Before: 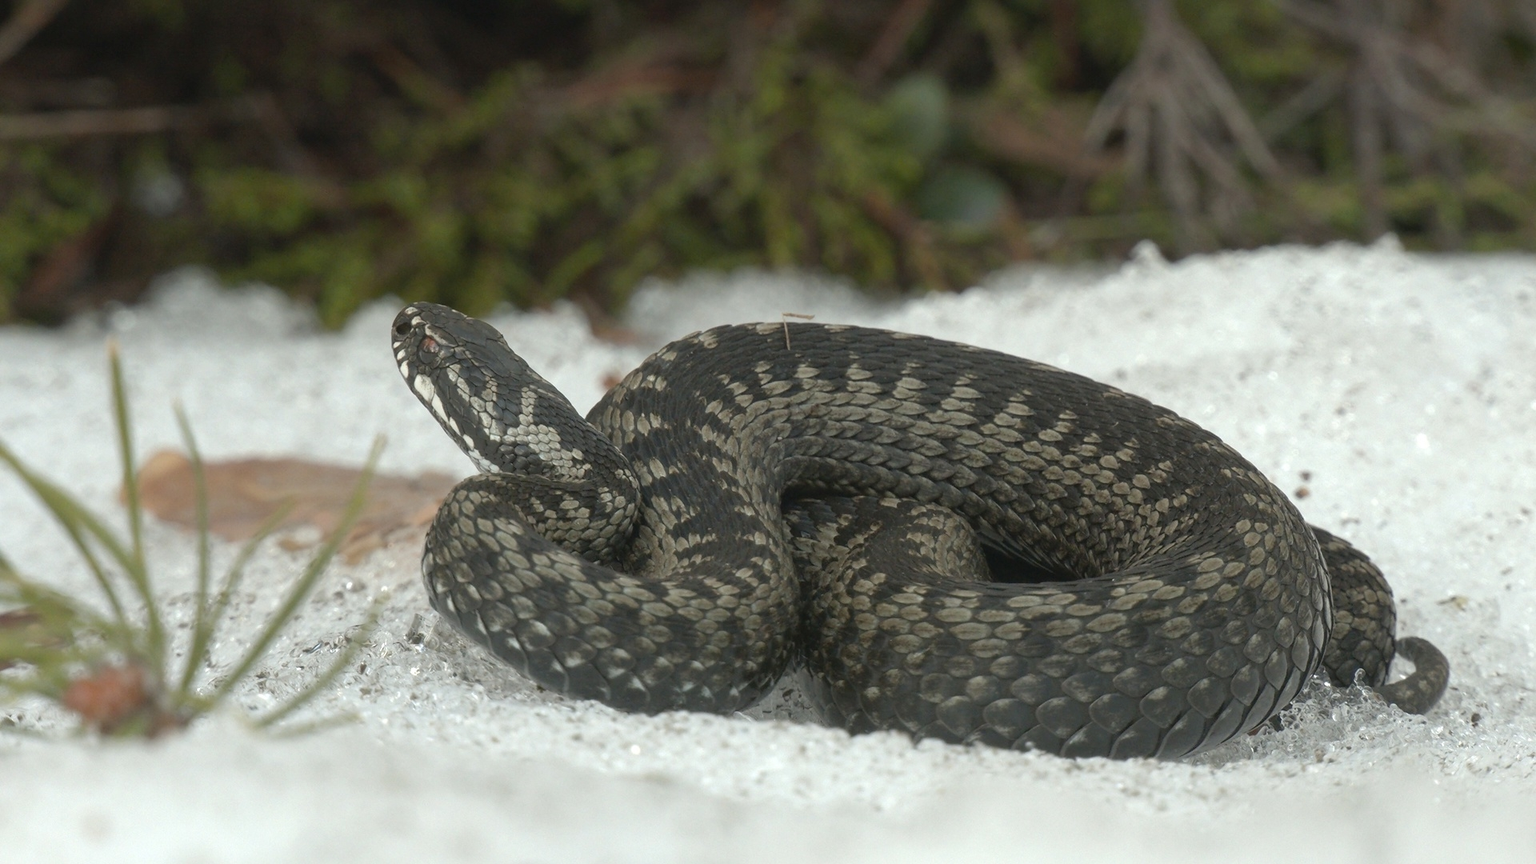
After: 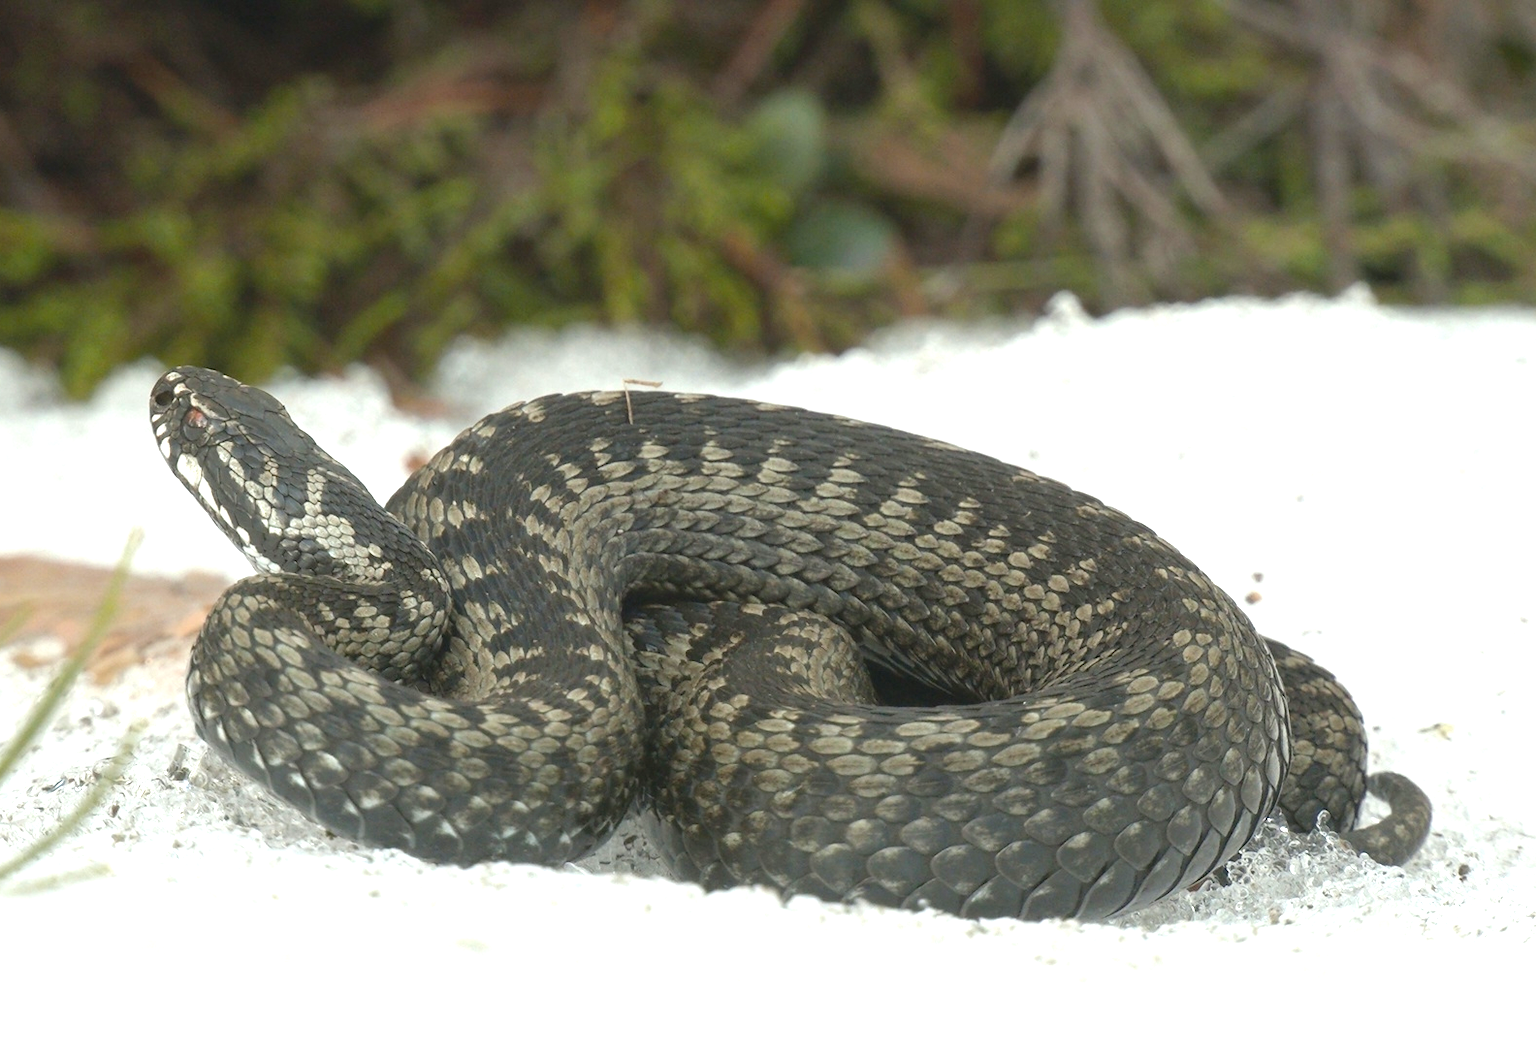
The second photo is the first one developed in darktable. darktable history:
crop: left 17.481%, bottom 0.041%
color balance rgb: perceptual saturation grading › global saturation 10.228%, global vibrance 14.752%
exposure: black level correction 0, exposure 0.895 EV, compensate highlight preservation false
